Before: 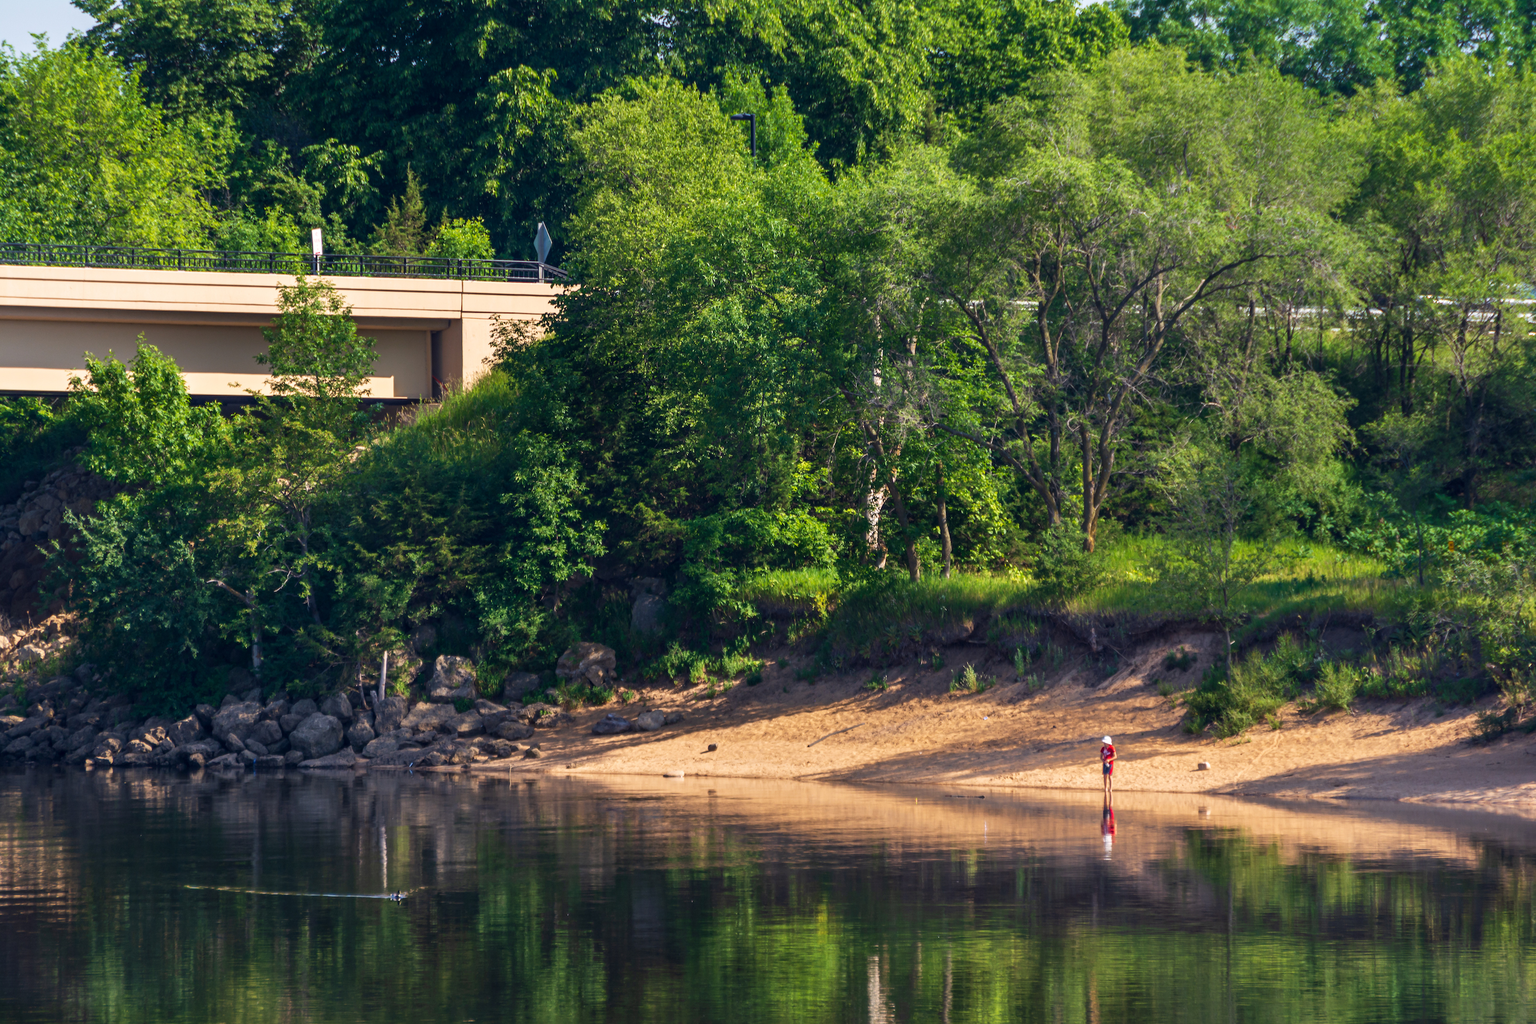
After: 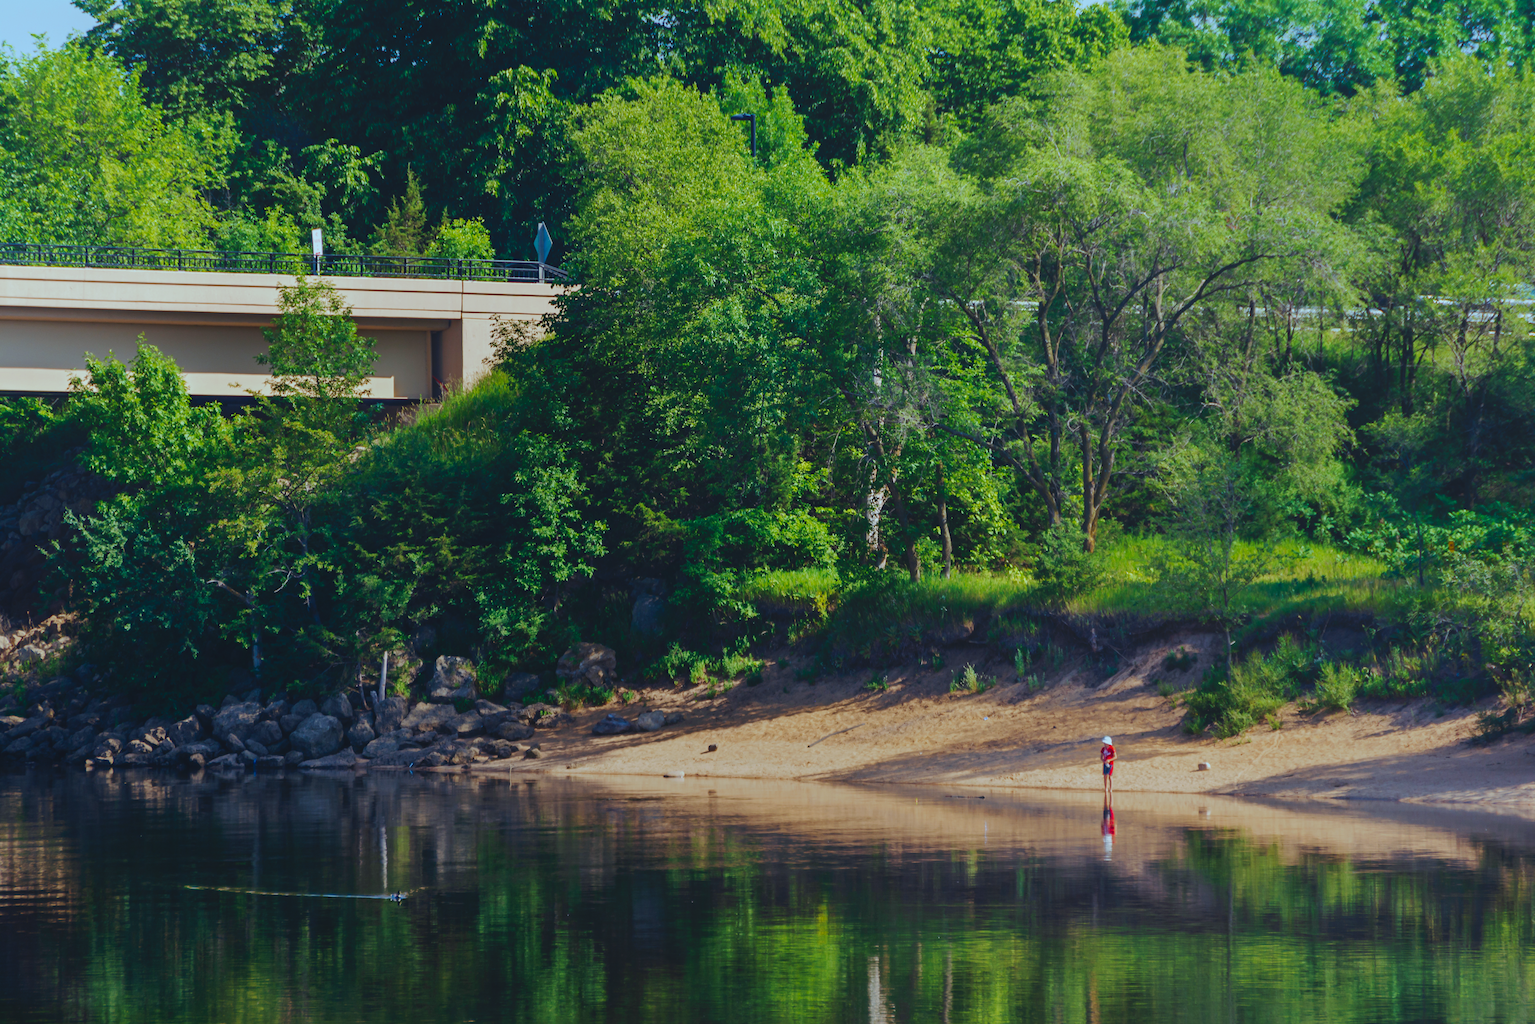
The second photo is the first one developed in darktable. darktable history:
local contrast: detail 70%
tone curve: curves: ch0 [(0, 0) (0.003, 0.012) (0.011, 0.014) (0.025, 0.02) (0.044, 0.034) (0.069, 0.047) (0.1, 0.063) (0.136, 0.086) (0.177, 0.131) (0.224, 0.183) (0.277, 0.243) (0.335, 0.317) (0.399, 0.403) (0.468, 0.488) (0.543, 0.573) (0.623, 0.649) (0.709, 0.718) (0.801, 0.795) (0.898, 0.872) (1, 1)], preserve colors none
color zones: curves: ch0 [(0.25, 0.5) (0.463, 0.627) (0.484, 0.637) (0.75, 0.5)]
color correction: highlights a* -11.67, highlights b* -14.8
